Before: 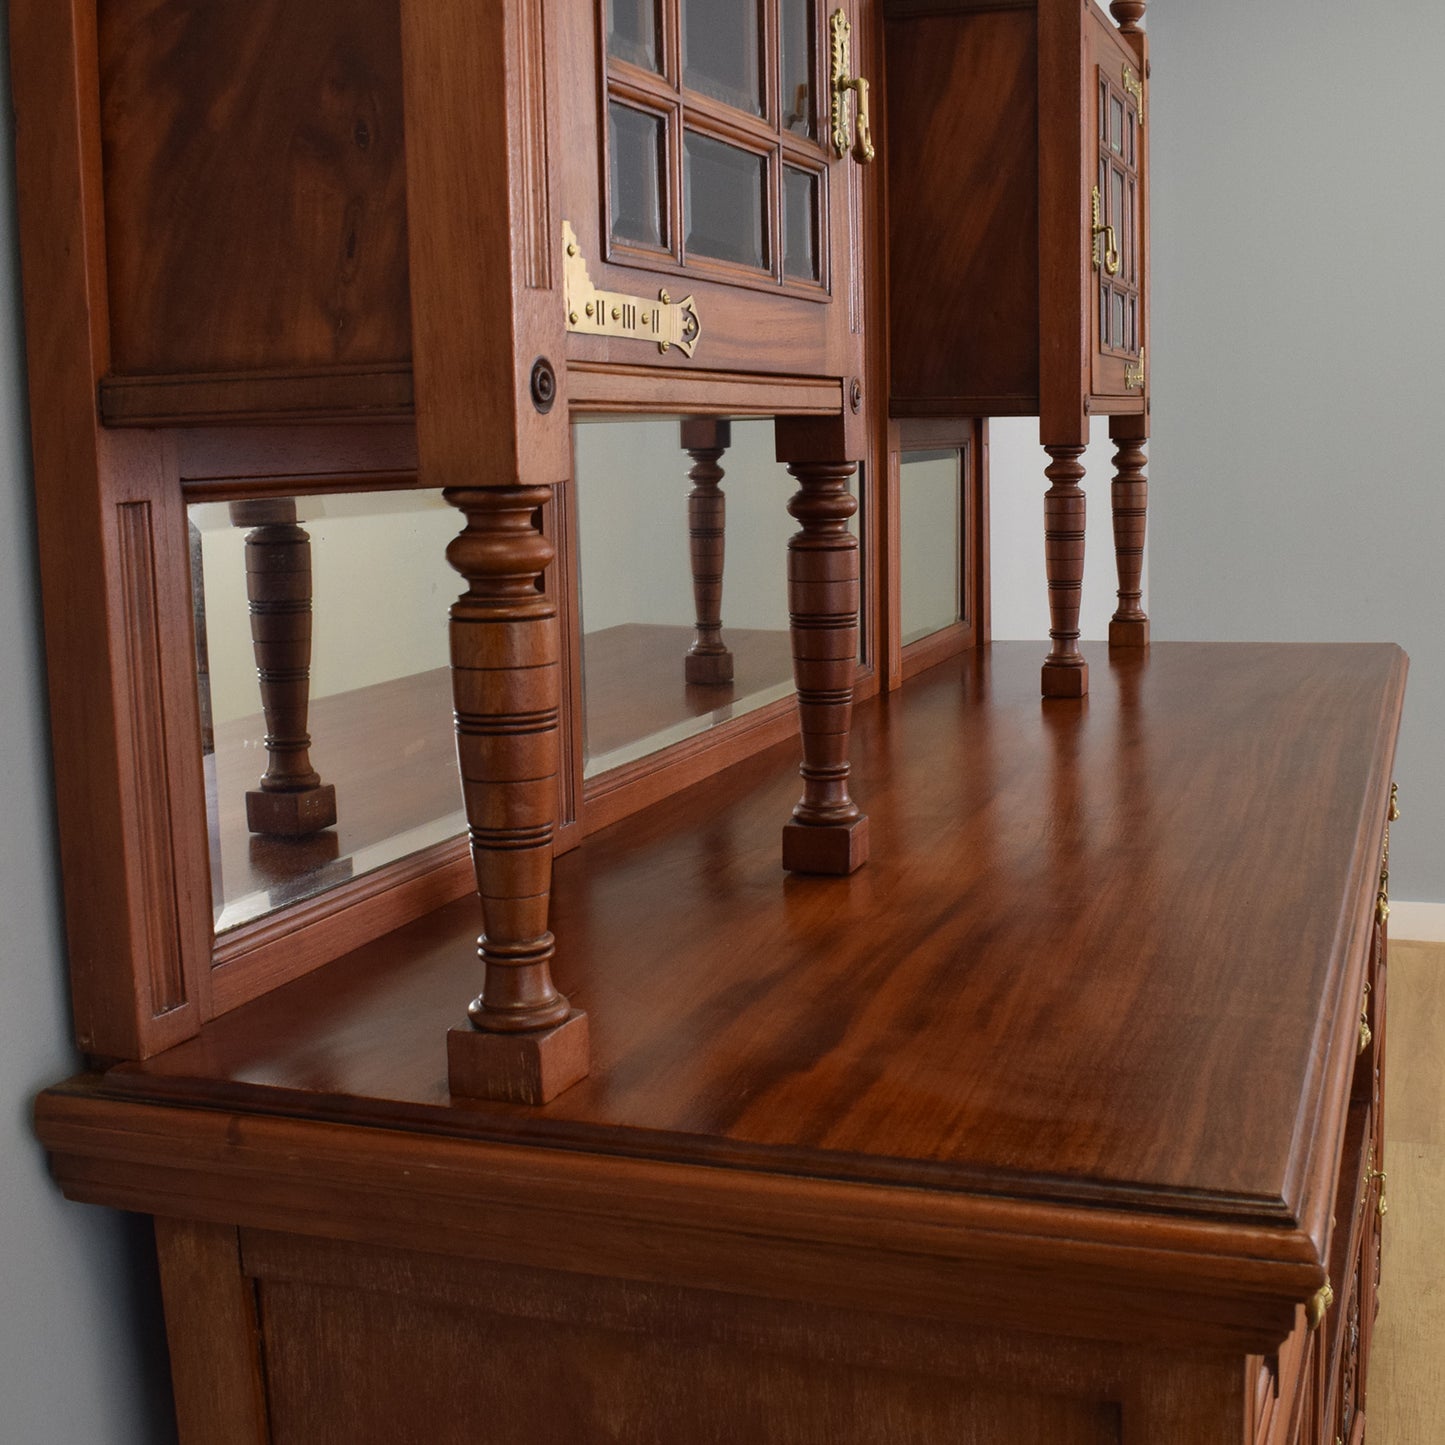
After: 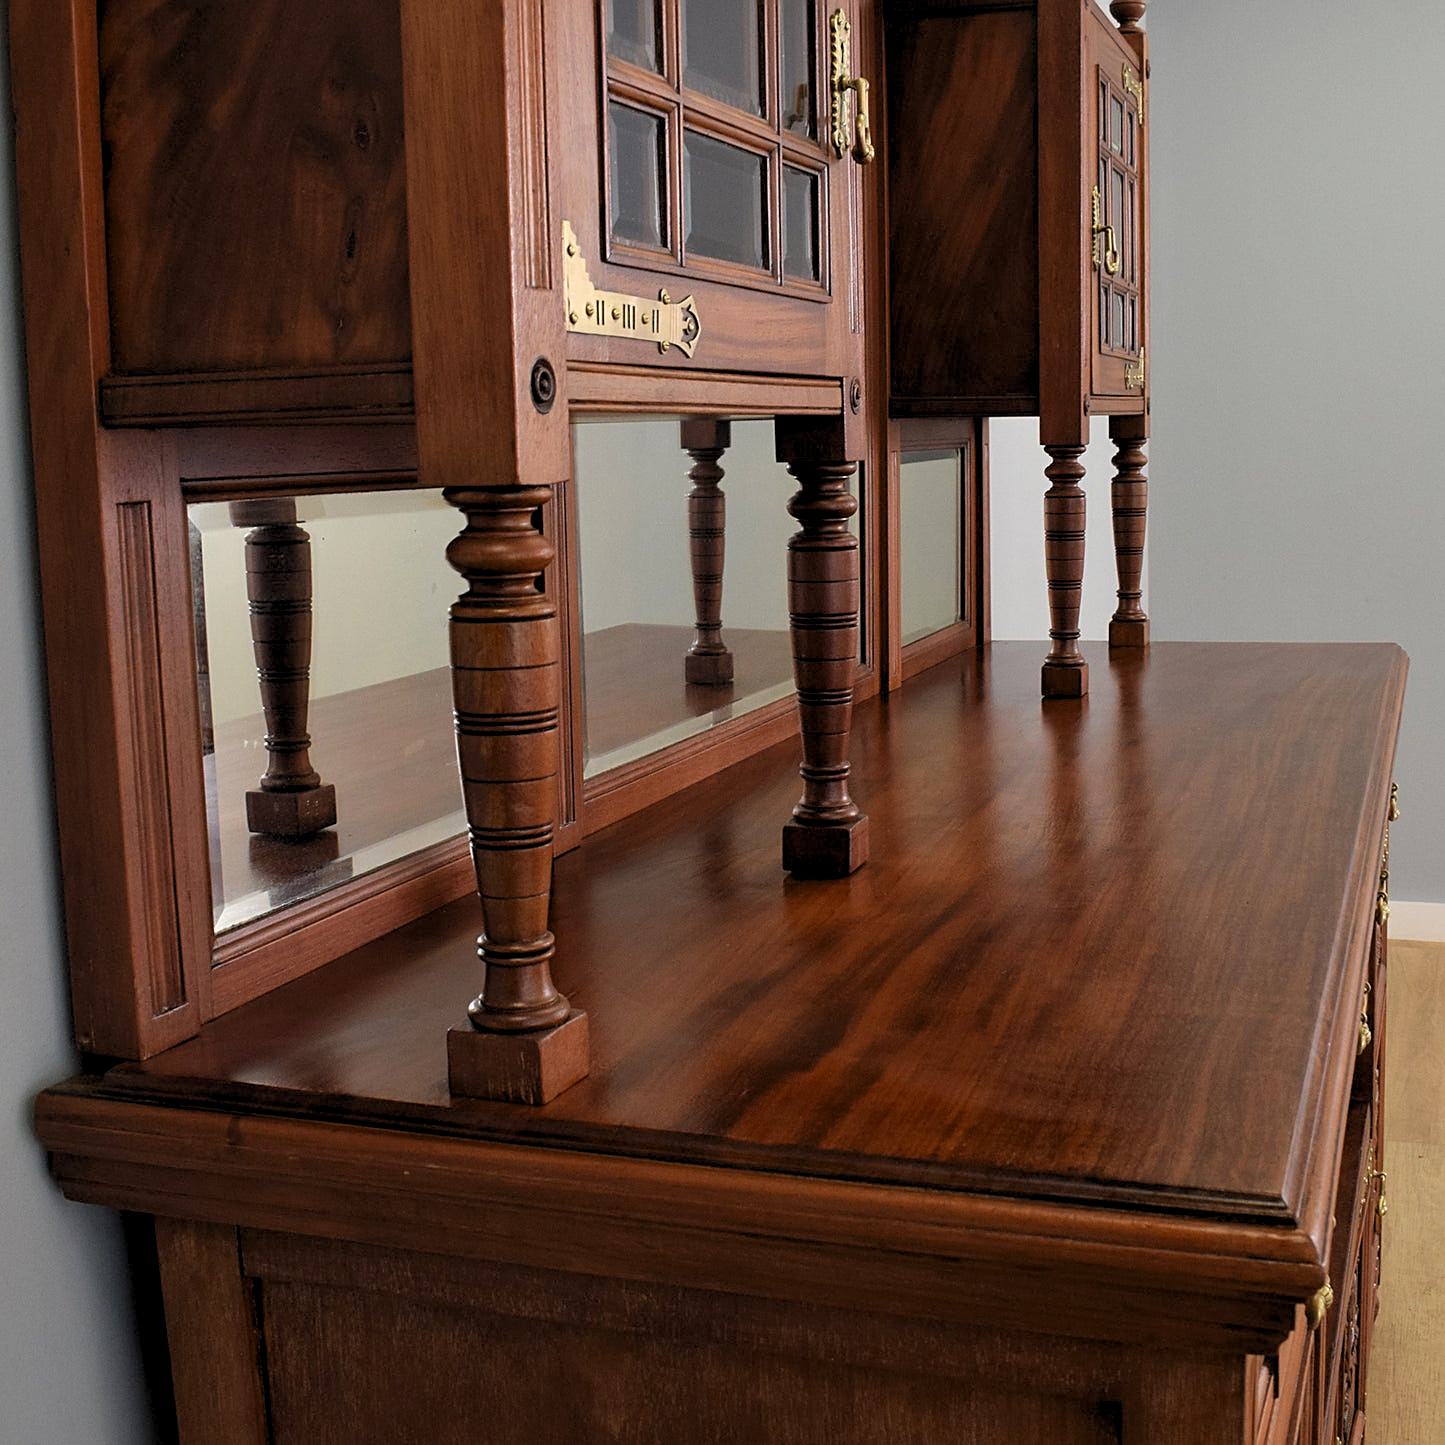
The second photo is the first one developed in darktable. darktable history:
levels: levels [0.073, 0.497, 0.972]
sharpen: on, module defaults
